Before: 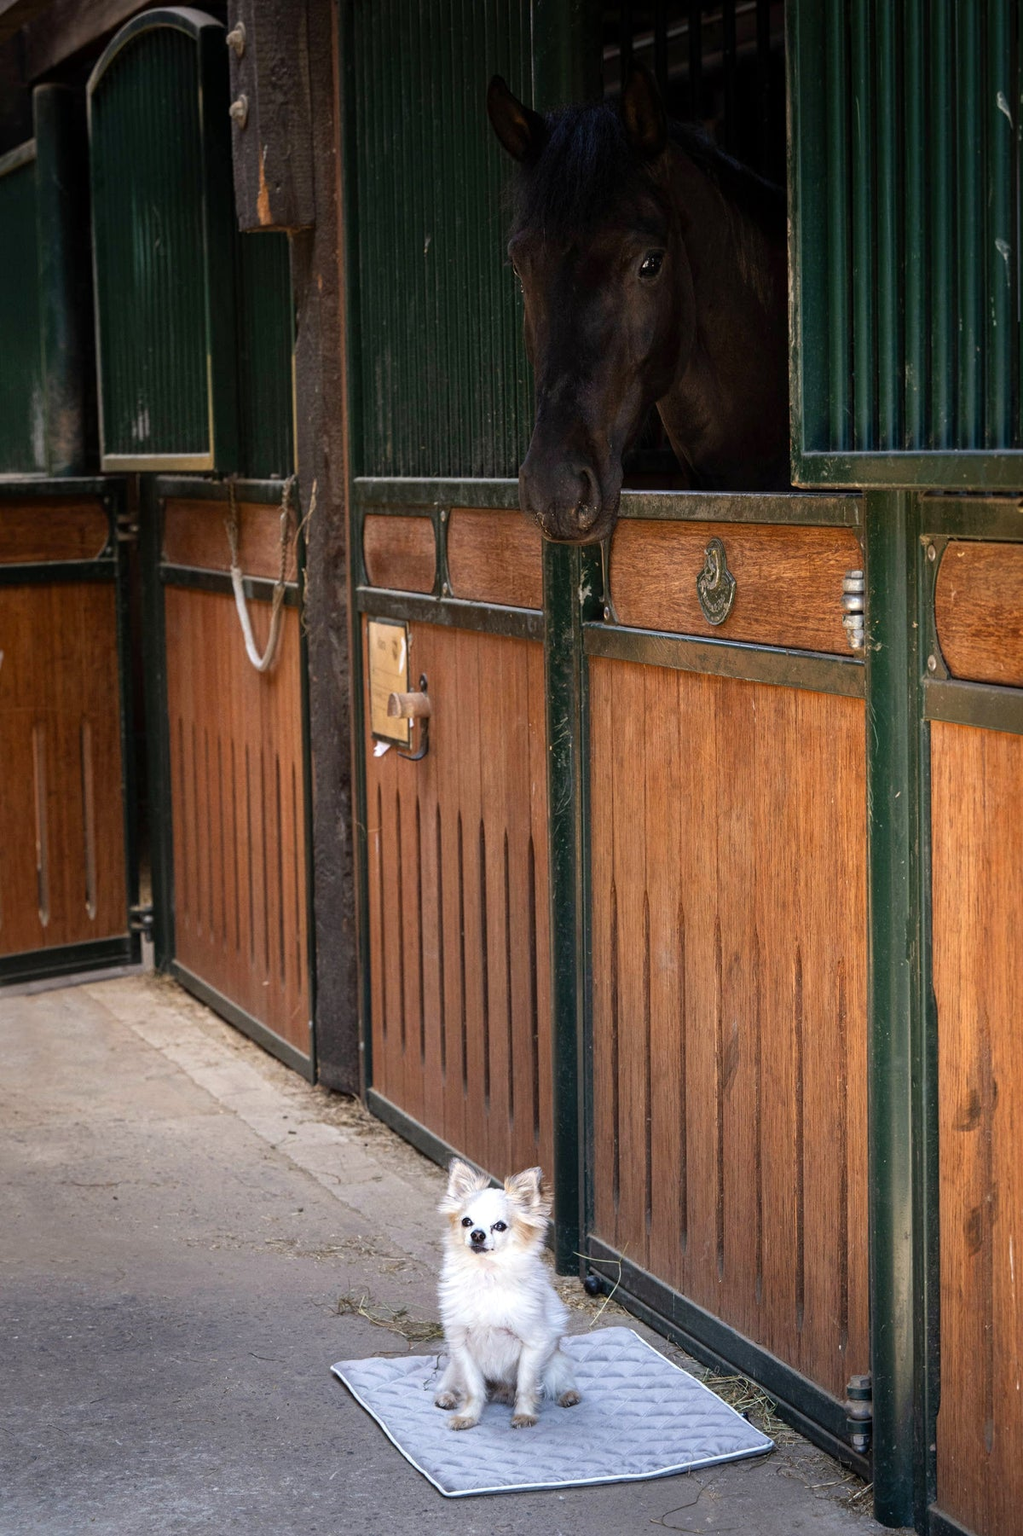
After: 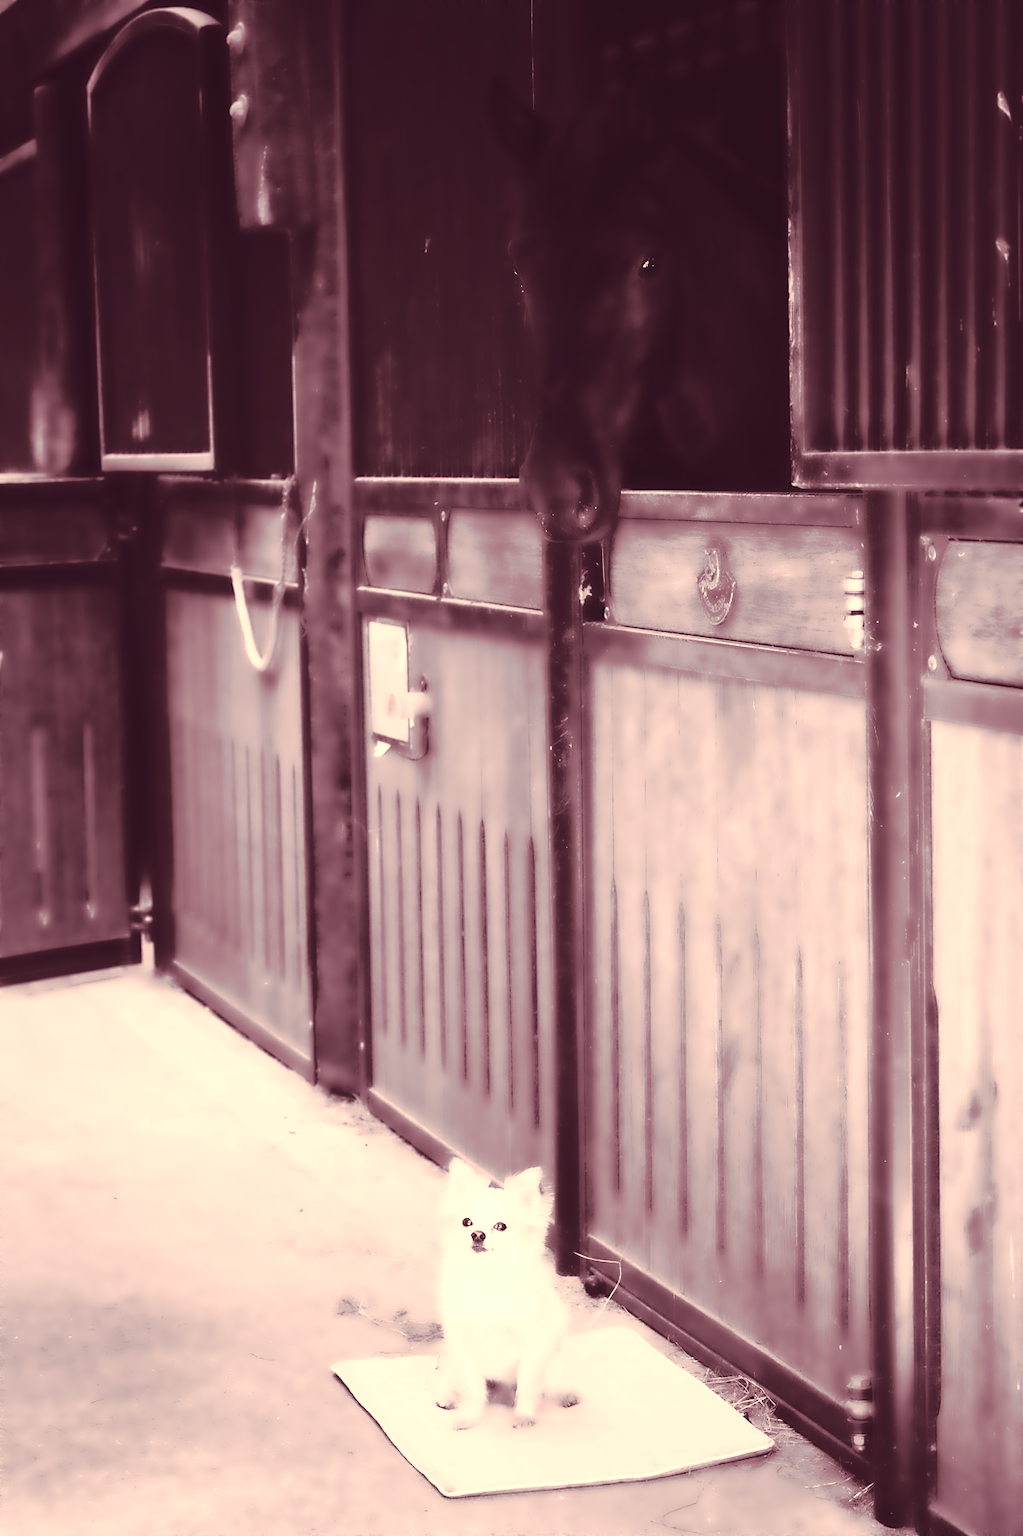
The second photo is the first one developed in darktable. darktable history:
exposure: black level correction 0, exposure 0.7 EV, compensate exposure bias true, compensate highlight preservation false
contrast brightness saturation: contrast 0.06, brightness -0.01, saturation -0.23
split-toning: highlights › hue 187.2°, highlights › saturation 0.83, balance -68.05, compress 56.43%
color correction: highlights a* 10.32, highlights b* 14.66, shadows a* -9.59, shadows b* -15.02
color calibration: output gray [0.267, 0.423, 0.267, 0], illuminant same as pipeline (D50), adaptation none (bypass)
base curve: curves: ch0 [(0, 0) (0.032, 0.037) (0.105, 0.228) (0.435, 0.76) (0.856, 0.983) (1, 1)]
color balance: lift [1.001, 0.997, 0.99, 1.01], gamma [1.007, 1, 0.975, 1.025], gain [1, 1.065, 1.052, 0.935], contrast 13.25%
lowpass: radius 4, soften with bilateral filter, unbound 0
